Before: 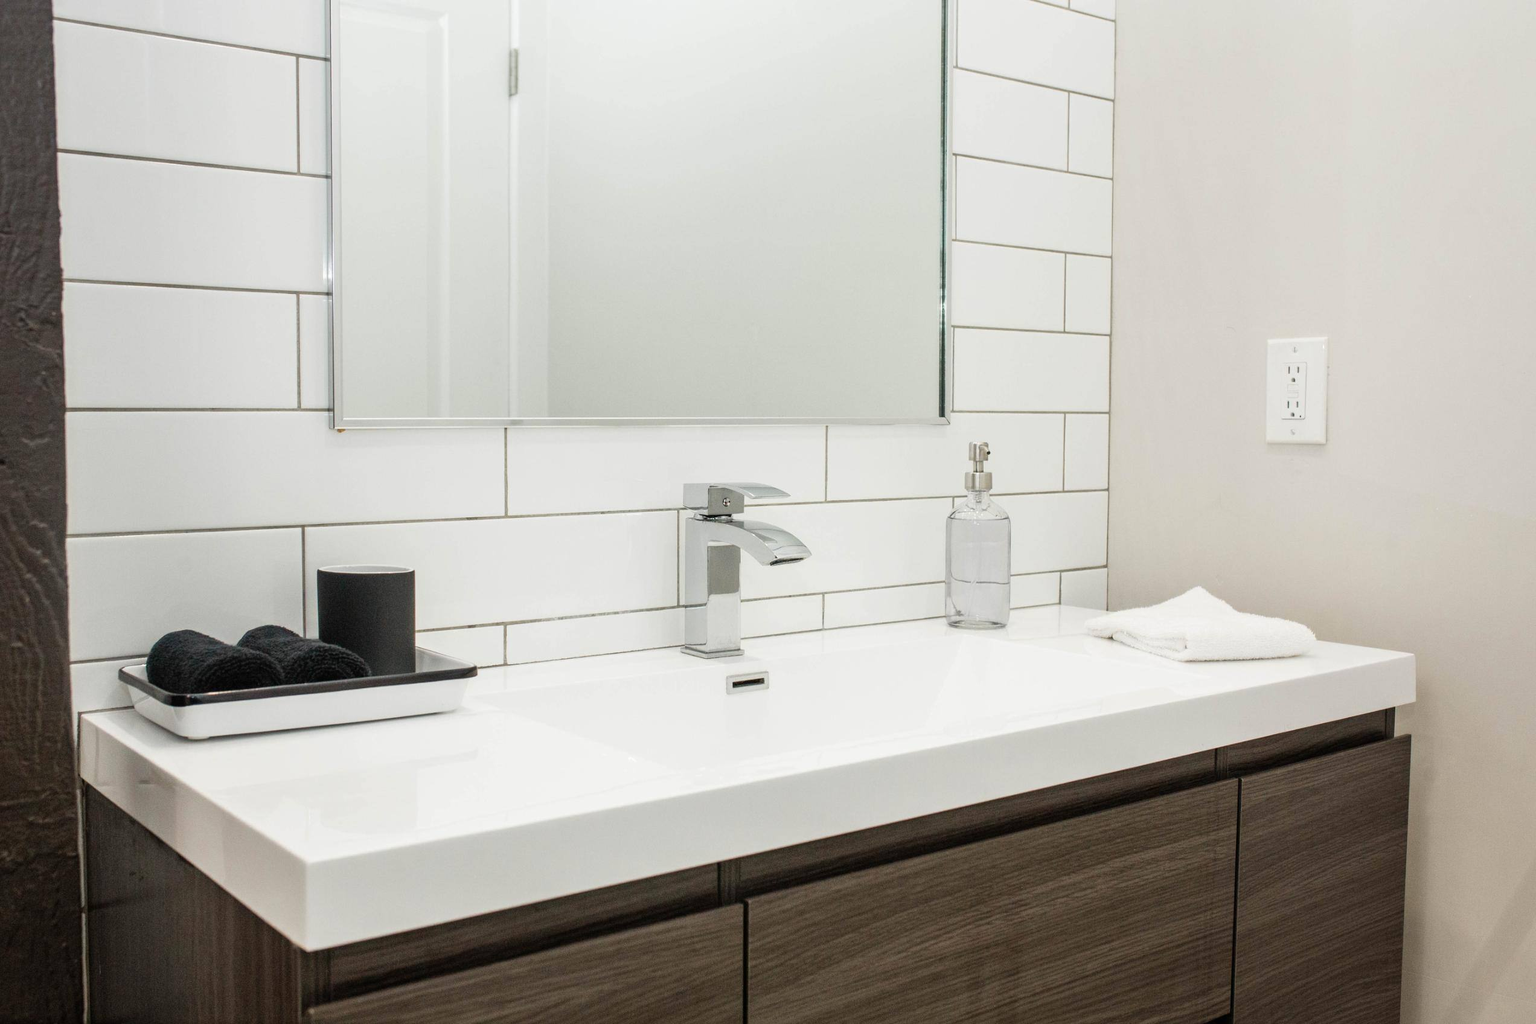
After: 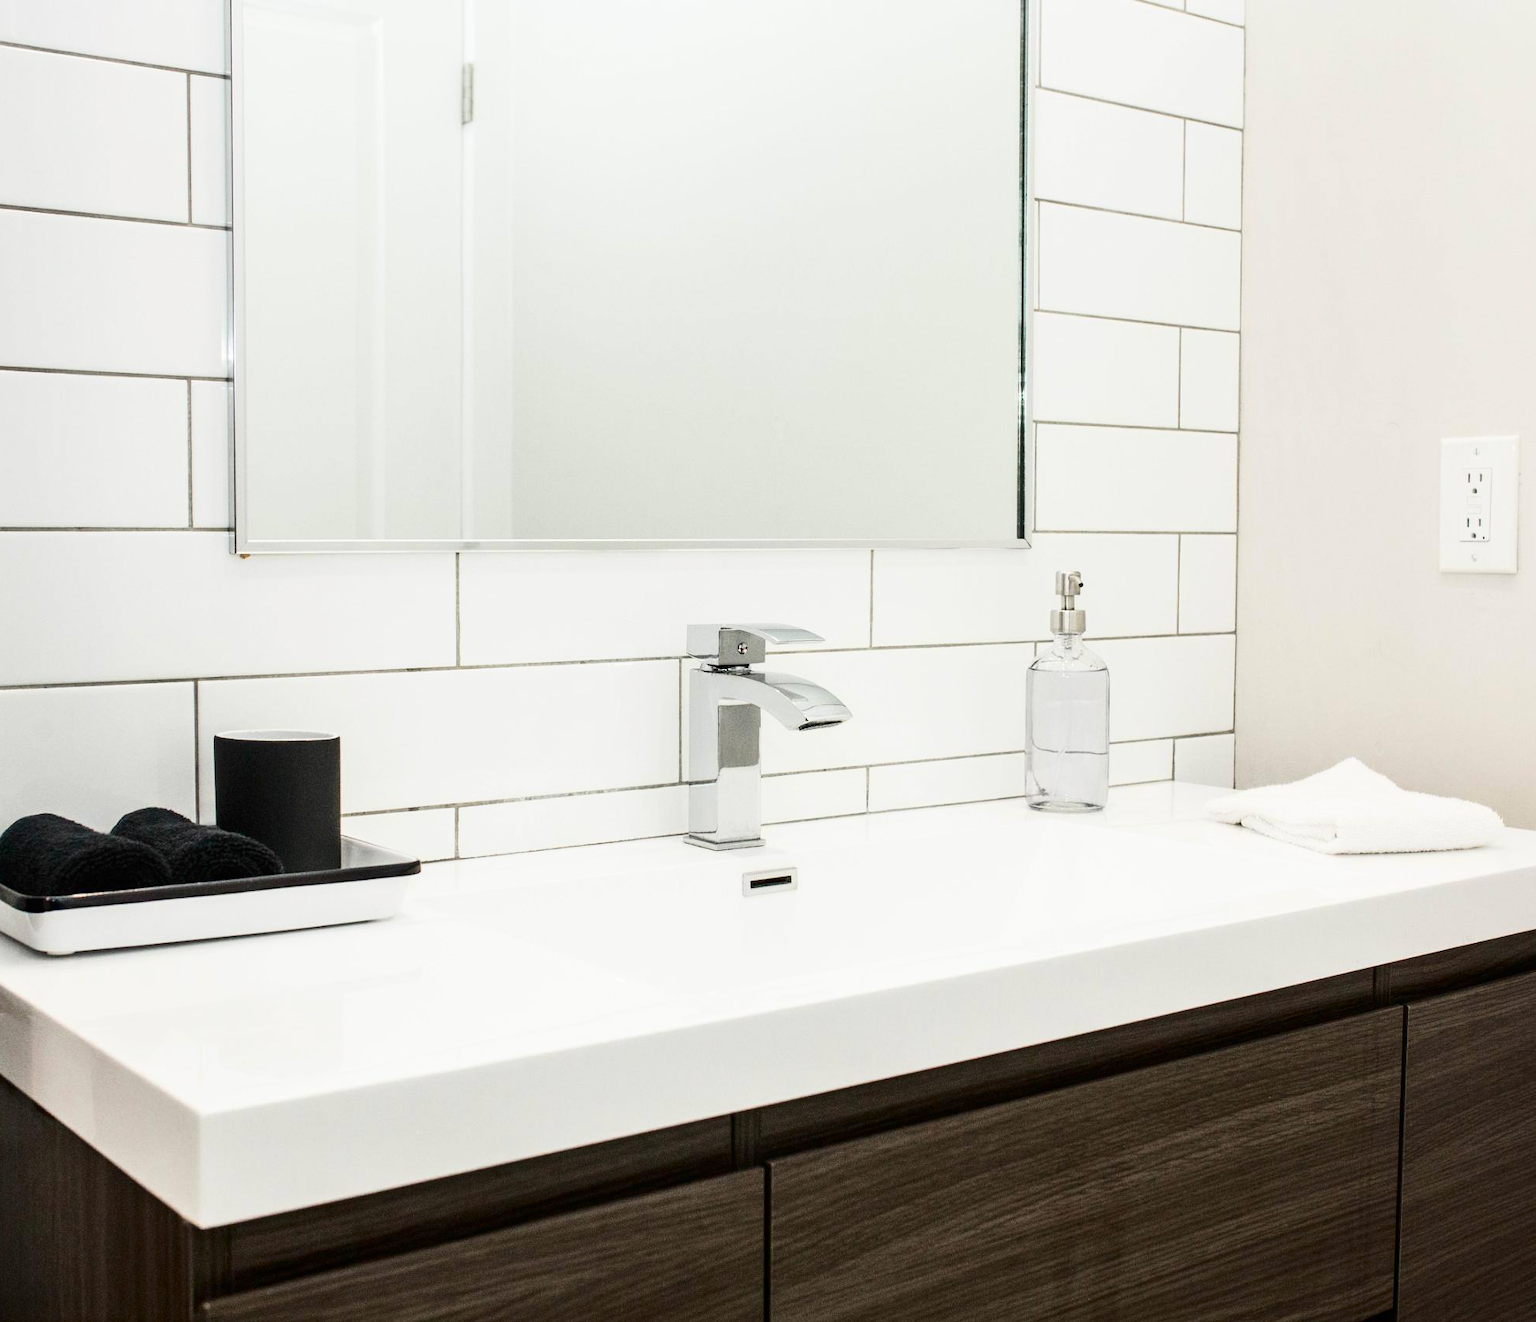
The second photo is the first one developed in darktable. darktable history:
contrast brightness saturation: contrast 0.28
crop: left 9.88%, right 12.664%
